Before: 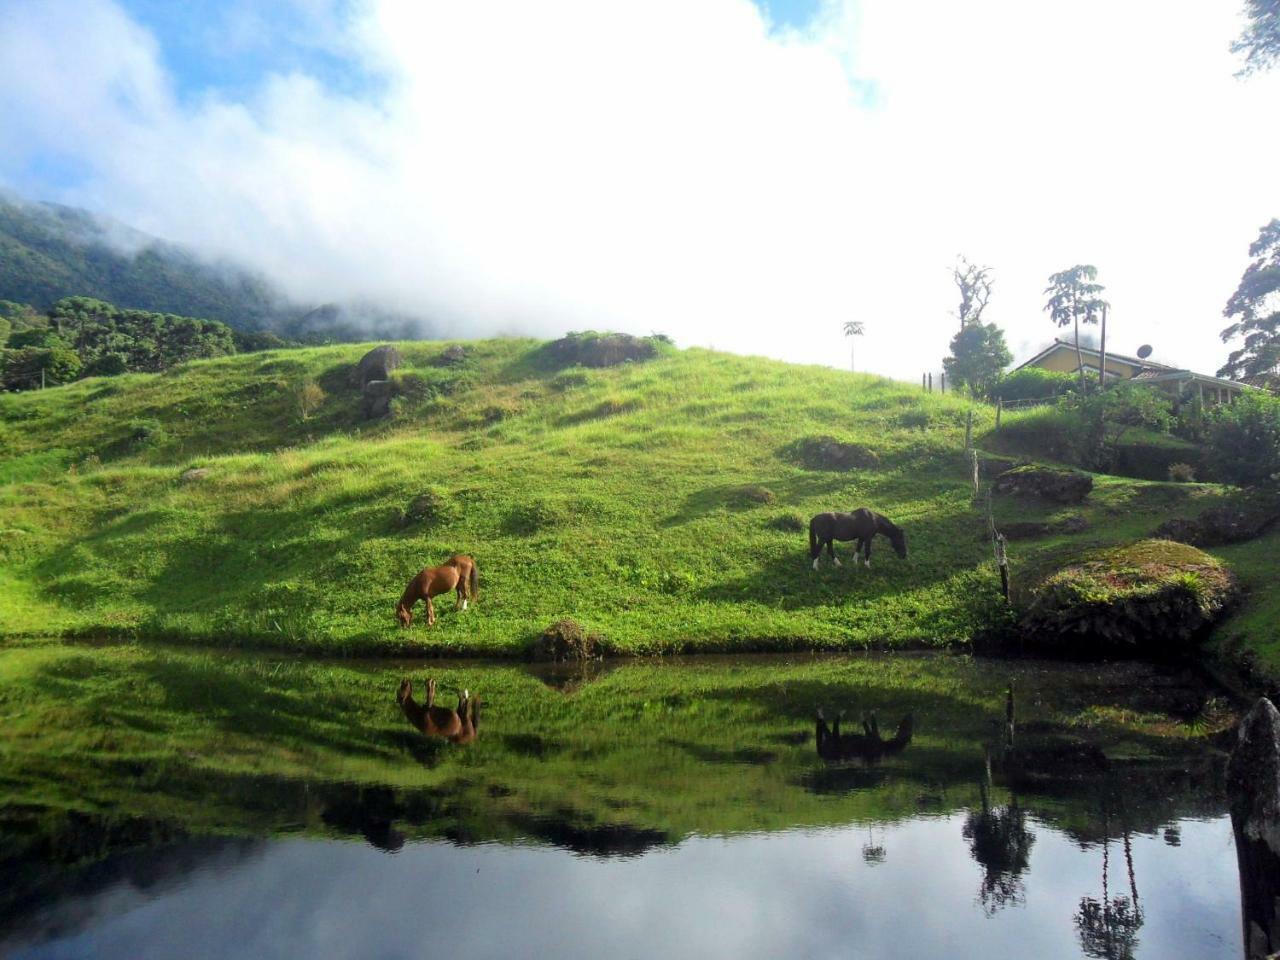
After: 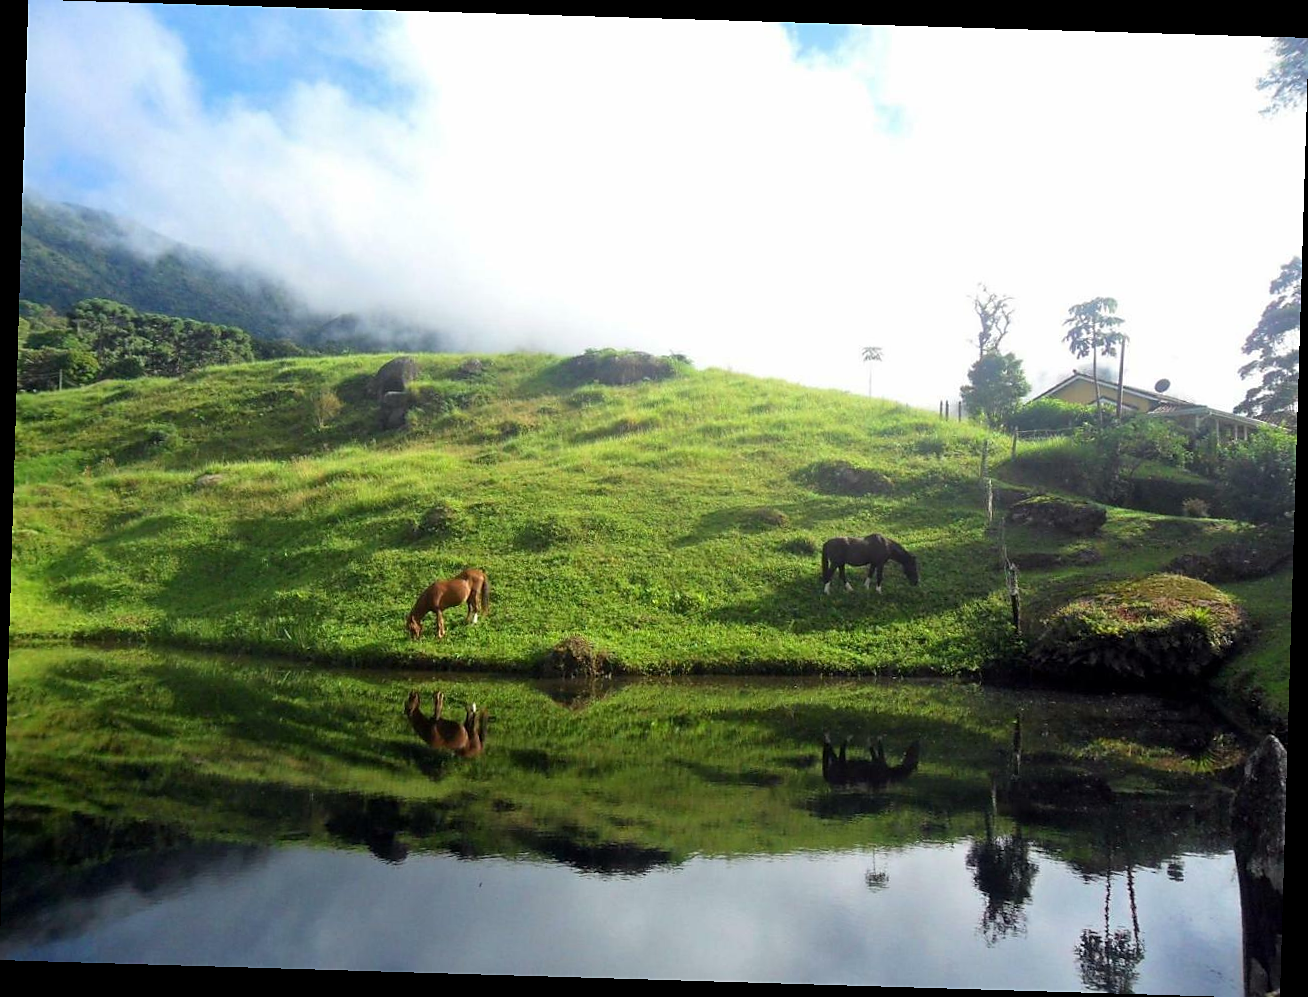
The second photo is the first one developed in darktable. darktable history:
sharpen: radius 1.559, amount 0.373, threshold 1.271
rotate and perspective: rotation 1.72°, automatic cropping off
